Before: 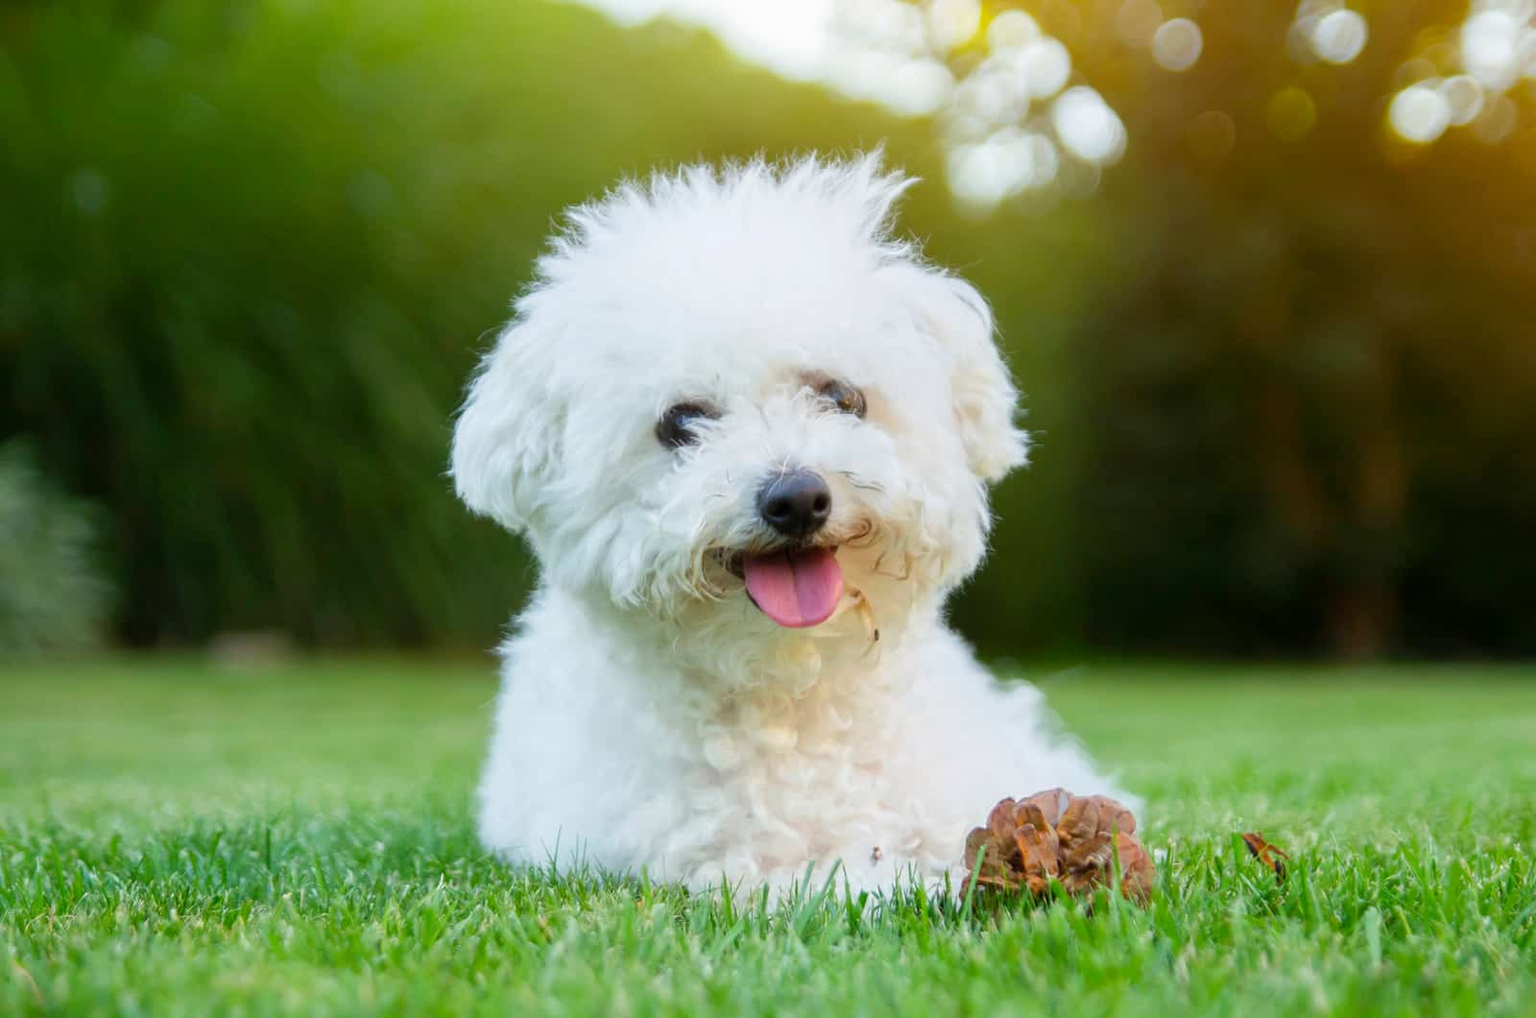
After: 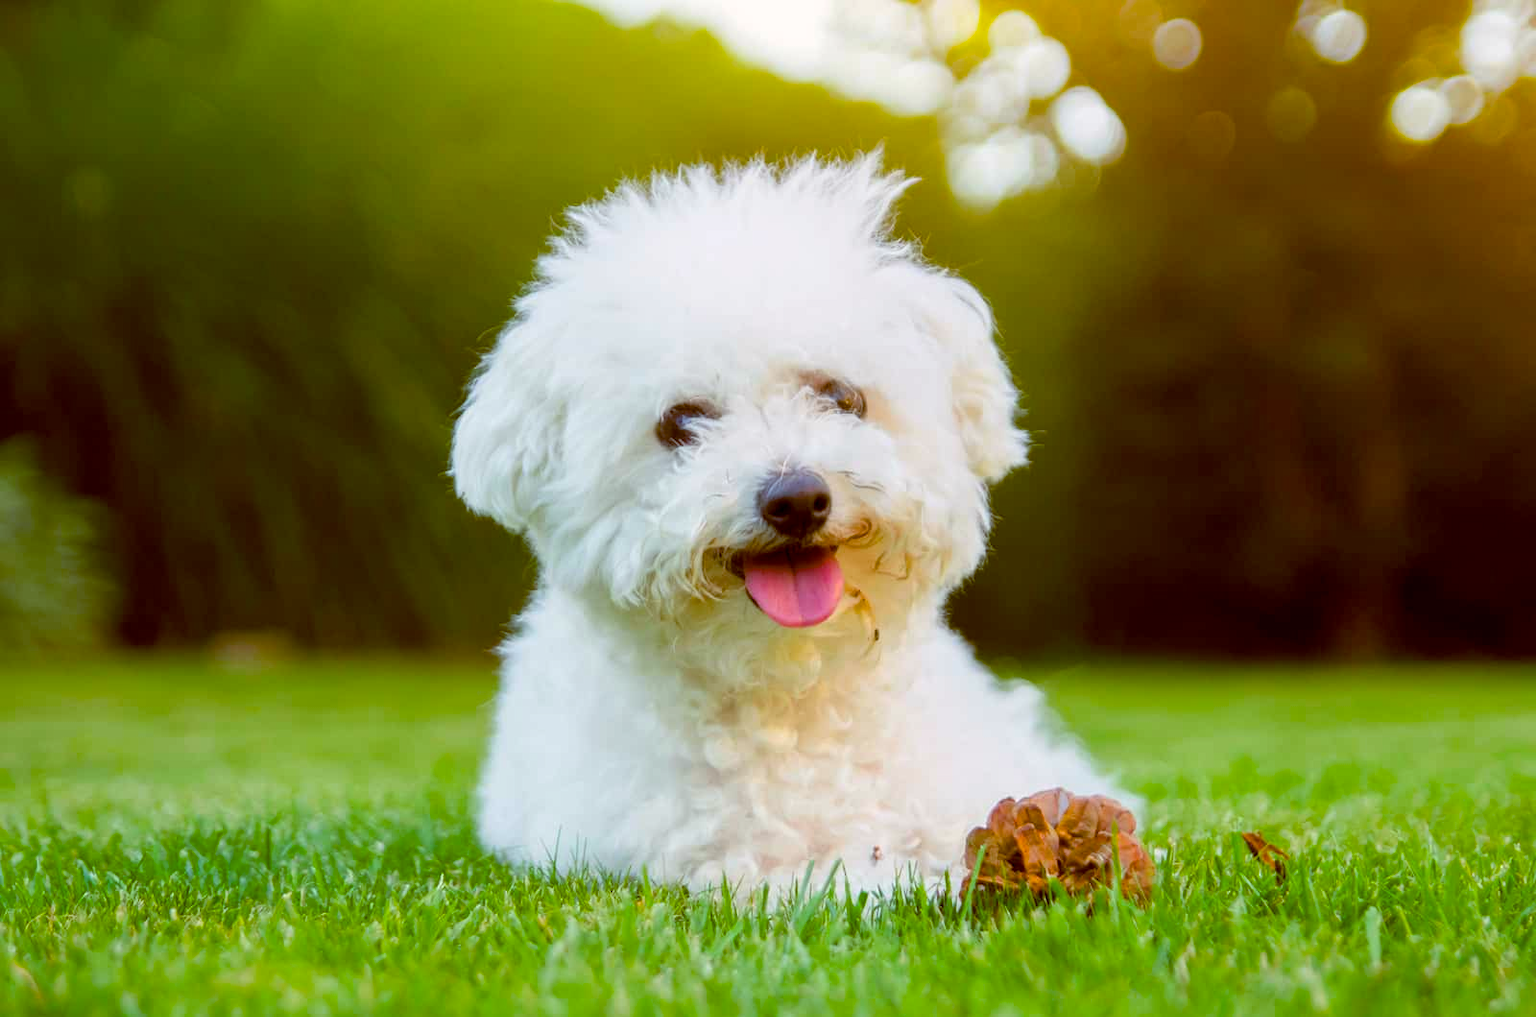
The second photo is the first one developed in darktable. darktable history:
color balance rgb: global offset › chroma 0.405%, global offset › hue 33.12°, perceptual saturation grading › global saturation 30.291%, global vibrance 6.175%
